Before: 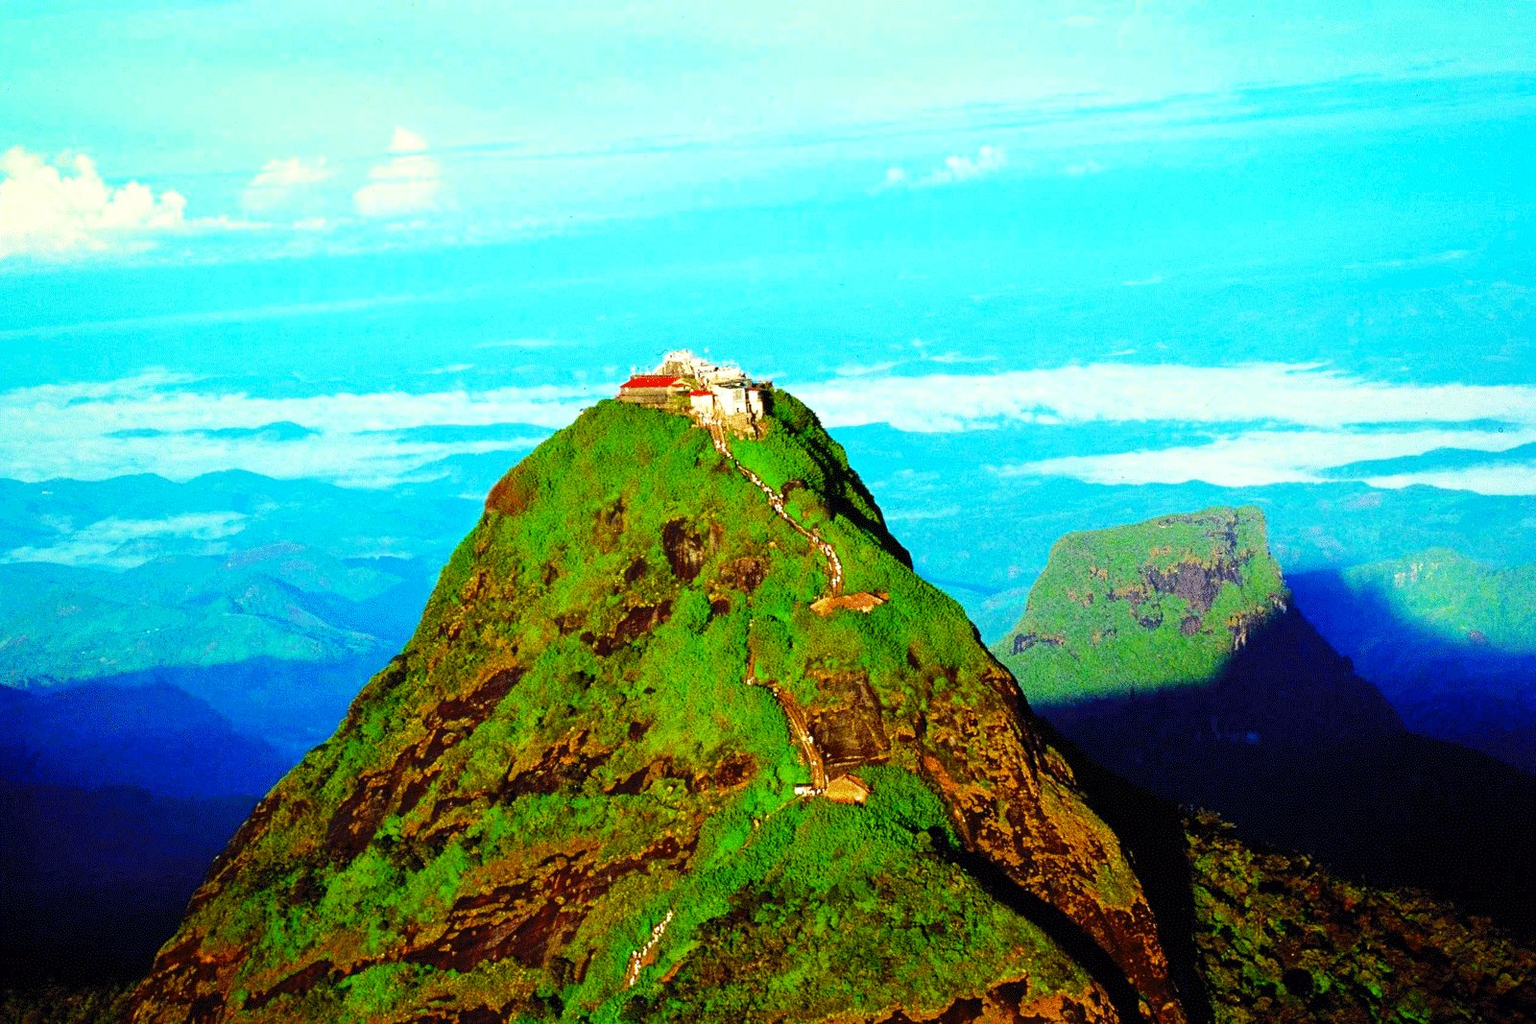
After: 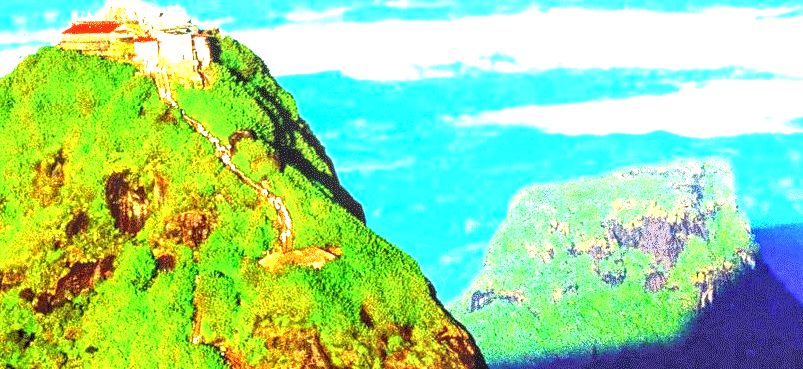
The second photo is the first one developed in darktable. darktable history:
exposure: black level correction 0, exposure 1.741 EV, compensate exposure bias true, compensate highlight preservation false
color balance: mode lift, gamma, gain (sRGB)
local contrast: on, module defaults
crop: left 36.607%, top 34.735%, right 13.146%, bottom 30.611%
